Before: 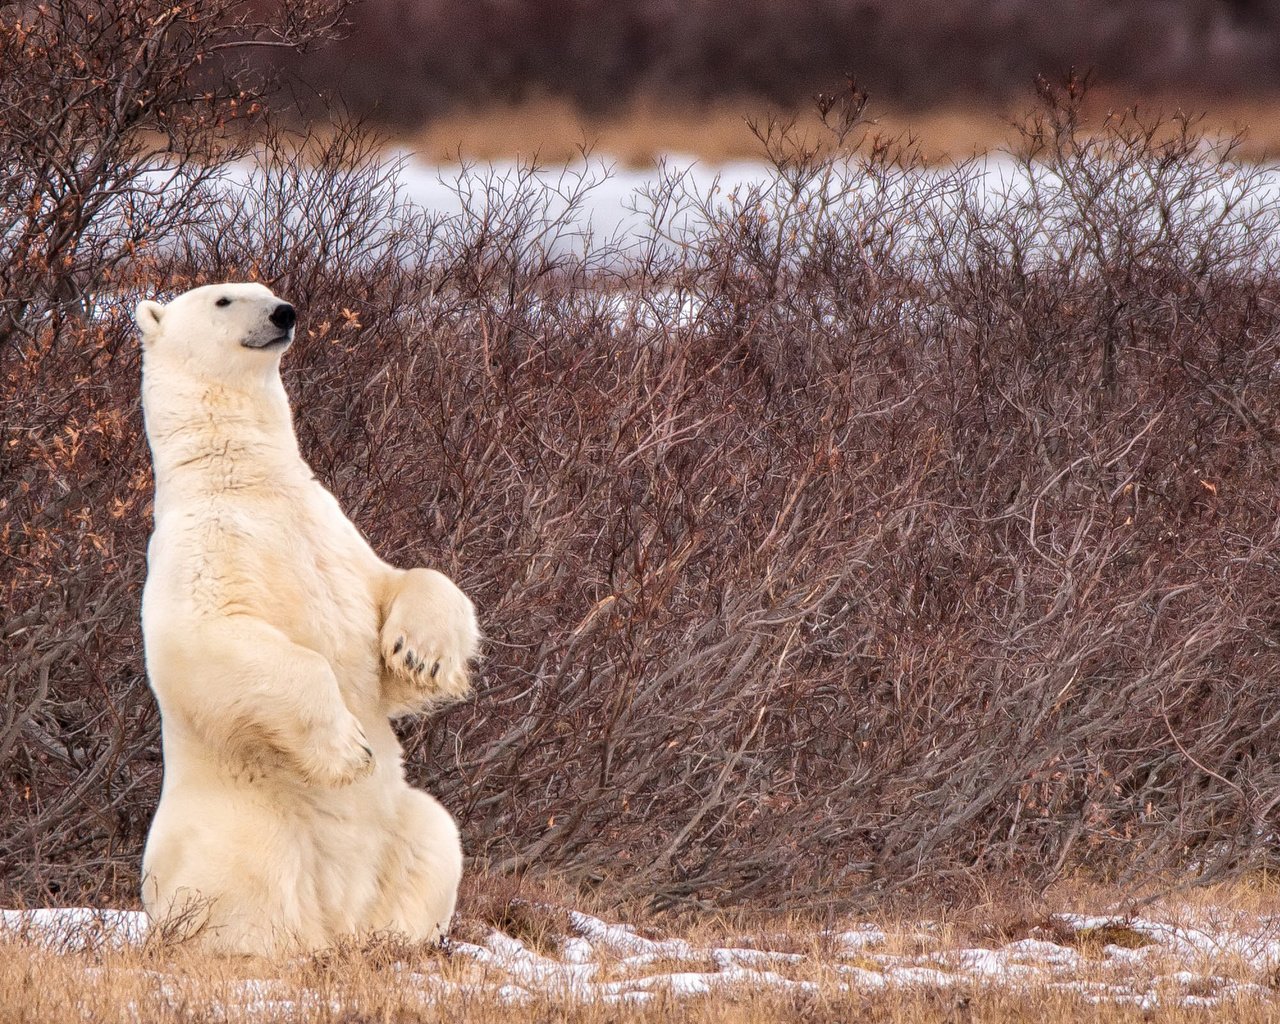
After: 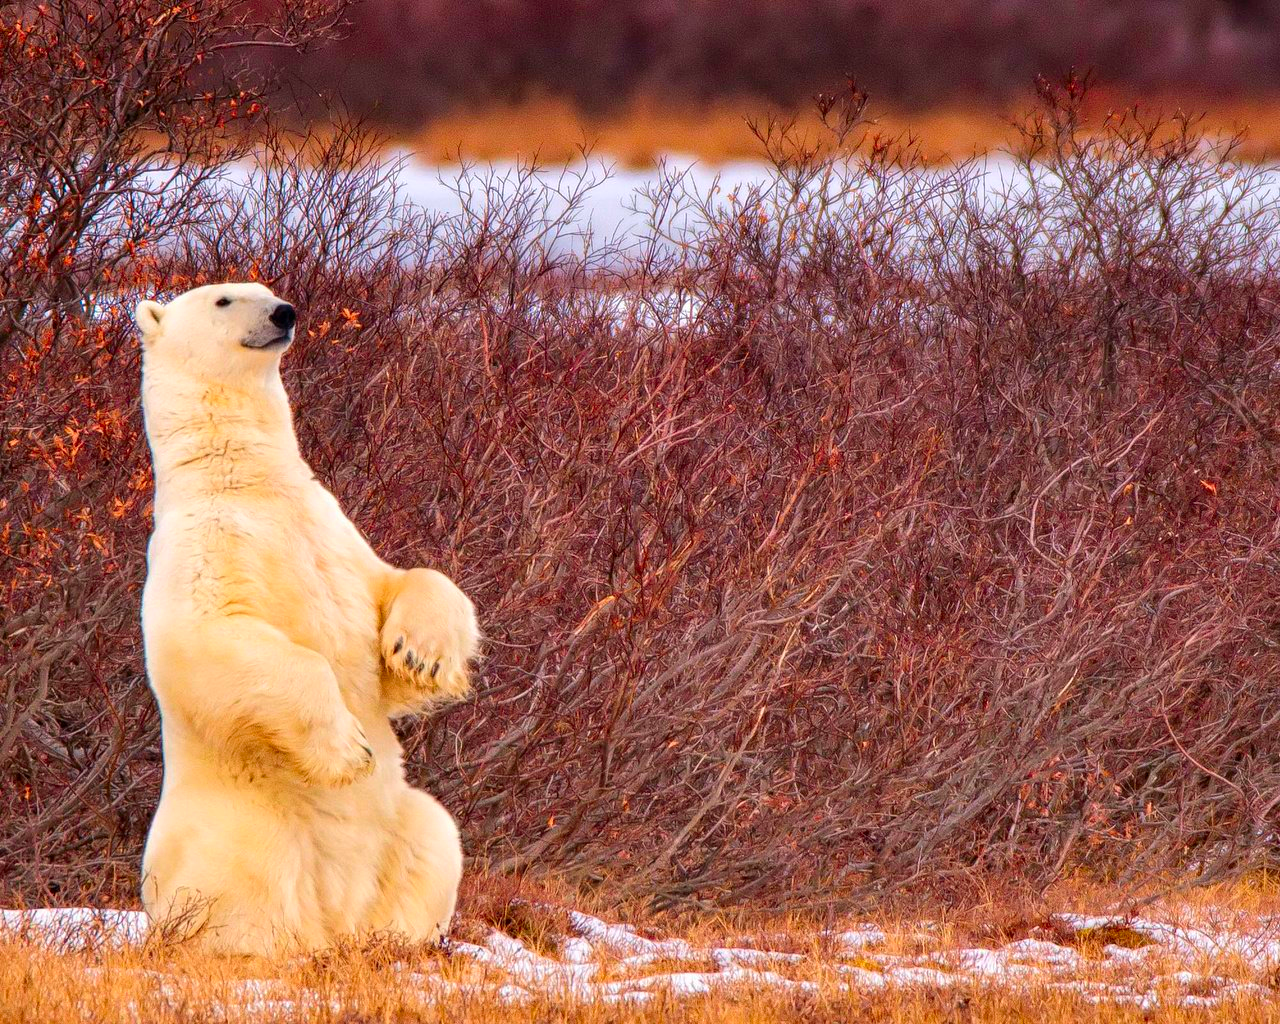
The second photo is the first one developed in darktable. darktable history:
color correction: highlights b* -0.038, saturation 2.14
